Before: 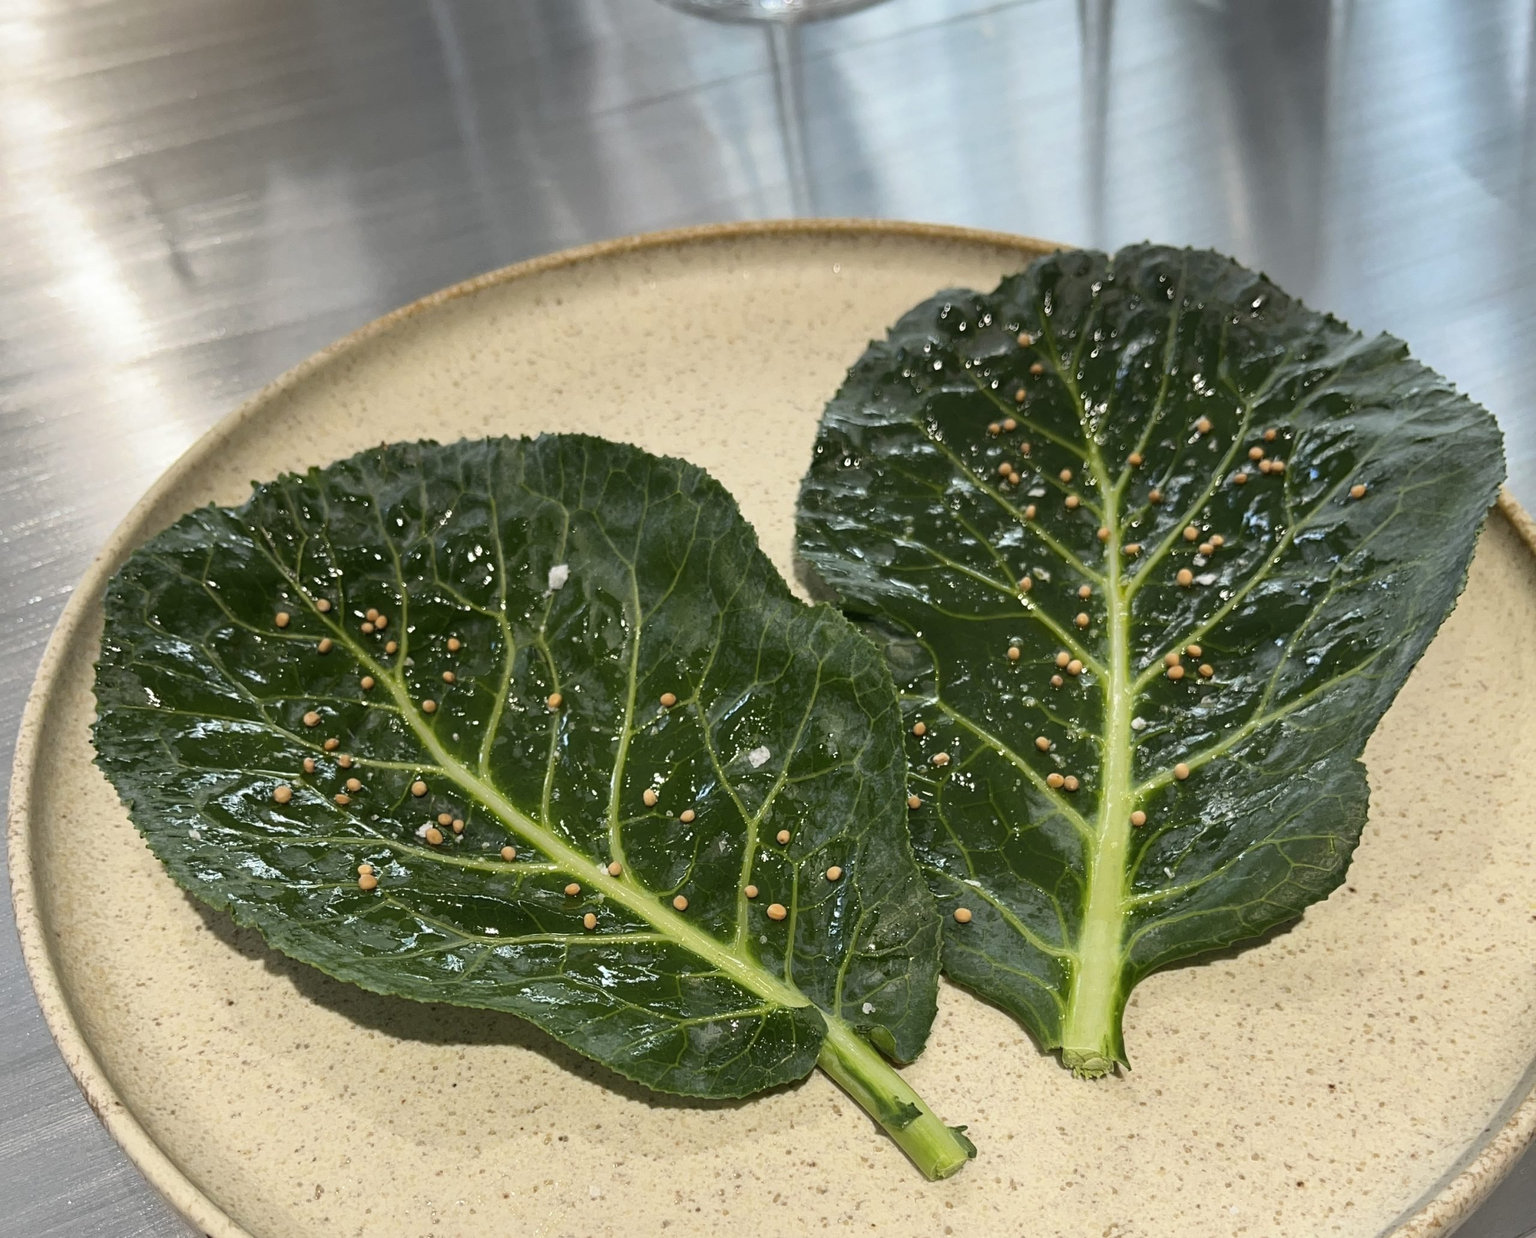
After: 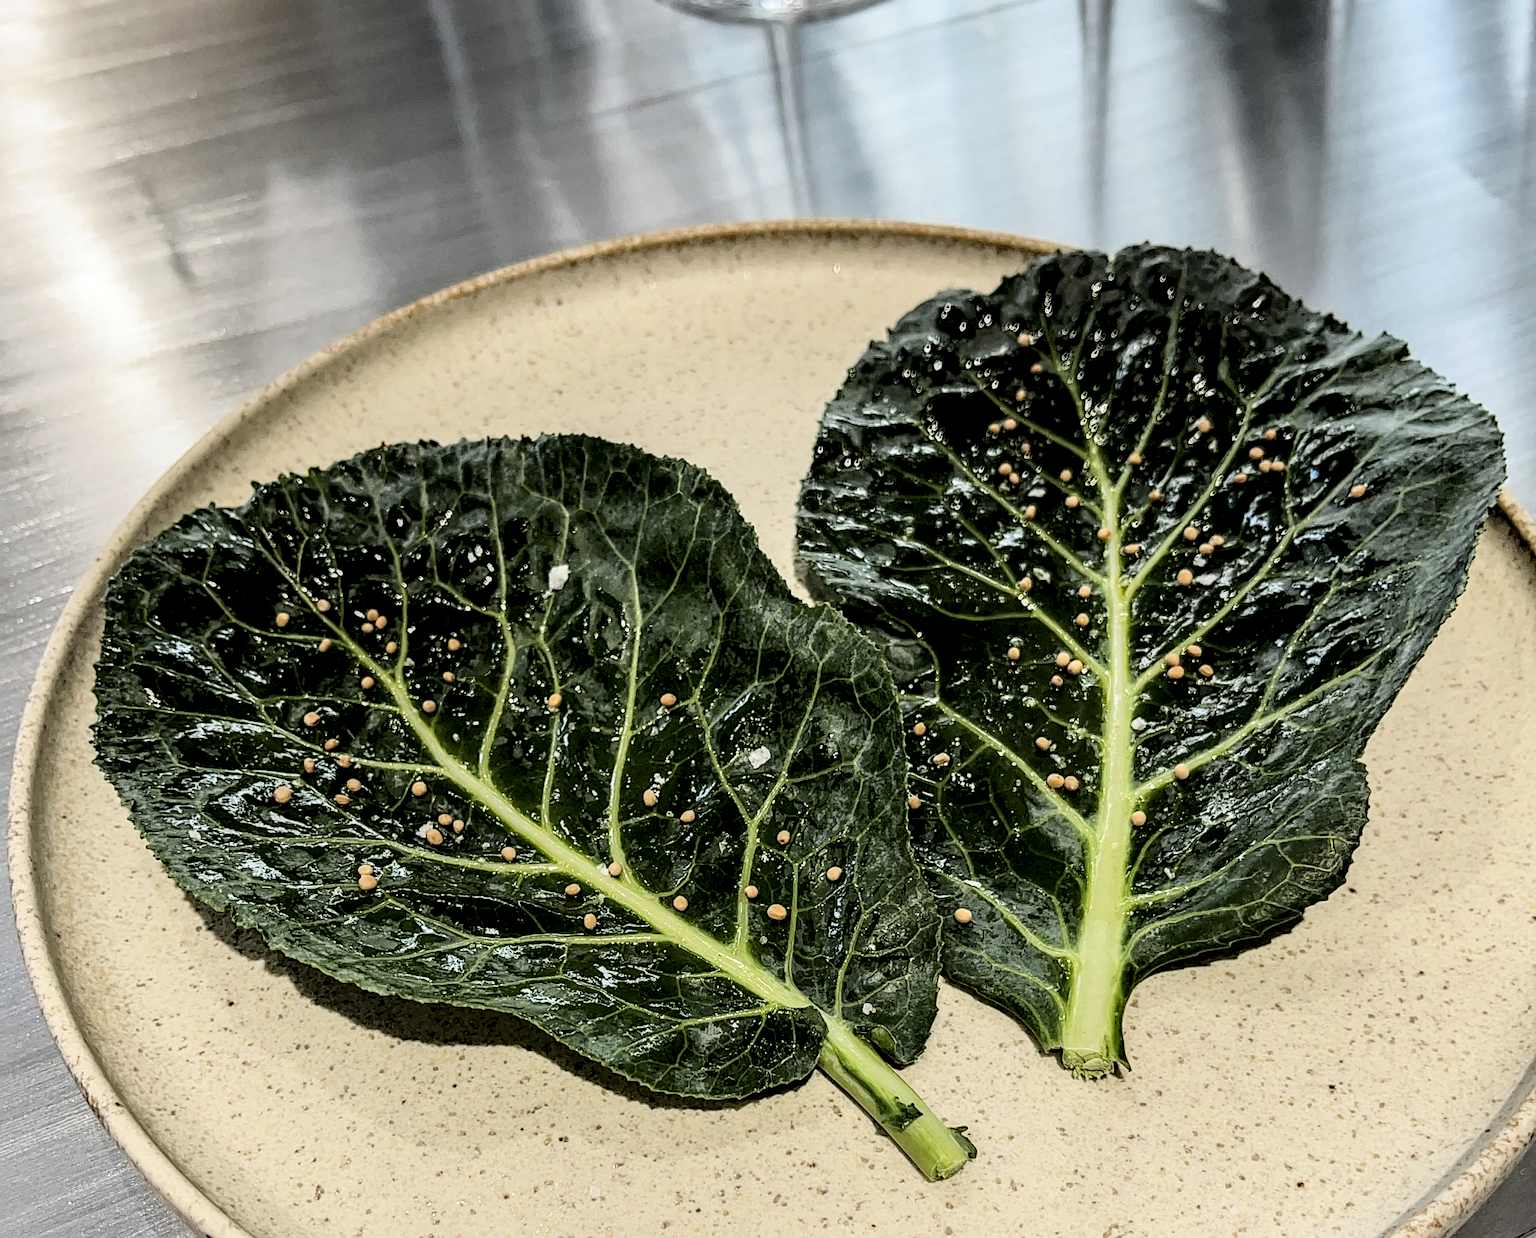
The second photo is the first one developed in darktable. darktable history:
sharpen: amount 0.498
filmic rgb: black relative exposure -3.85 EV, white relative exposure 3.48 EV, hardness 2.55, contrast 1.104
tone curve: curves: ch0 [(0, 0) (0.003, 0.014) (0.011, 0.019) (0.025, 0.026) (0.044, 0.037) (0.069, 0.053) (0.1, 0.083) (0.136, 0.121) (0.177, 0.163) (0.224, 0.22) (0.277, 0.281) (0.335, 0.354) (0.399, 0.436) (0.468, 0.526) (0.543, 0.612) (0.623, 0.706) (0.709, 0.79) (0.801, 0.858) (0.898, 0.925) (1, 1)], color space Lab, independent channels, preserve colors none
tone equalizer: -8 EV -1.8 EV, -7 EV -1.2 EV, -6 EV -1.65 EV, mask exposure compensation -0.5 EV
local contrast: detail 160%
